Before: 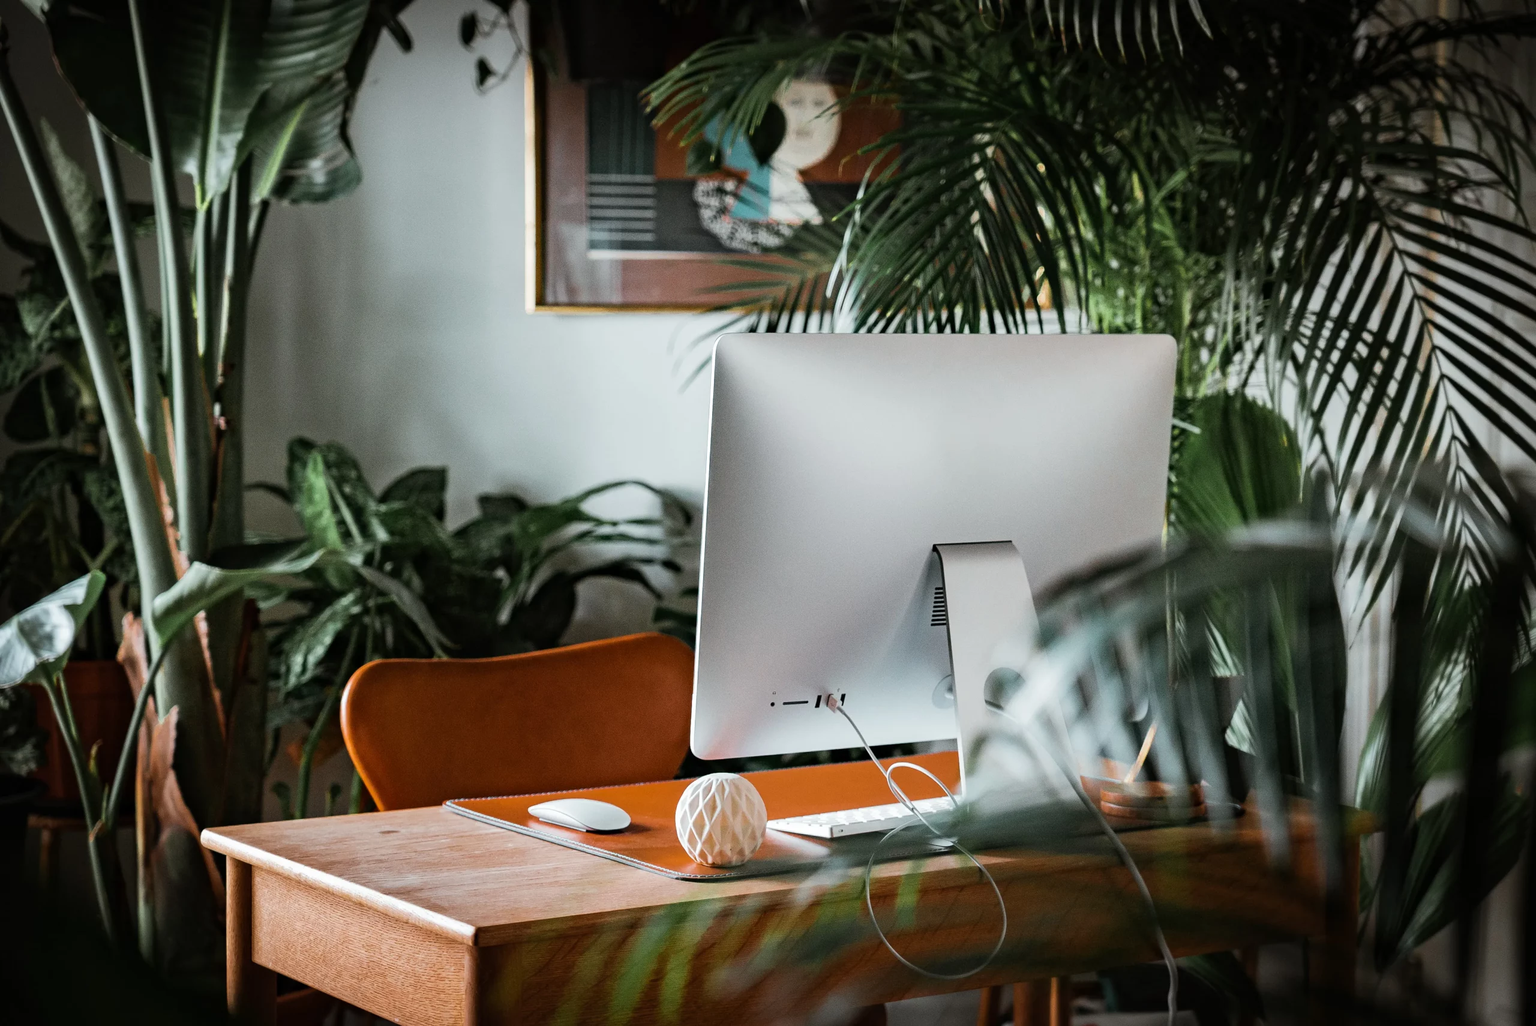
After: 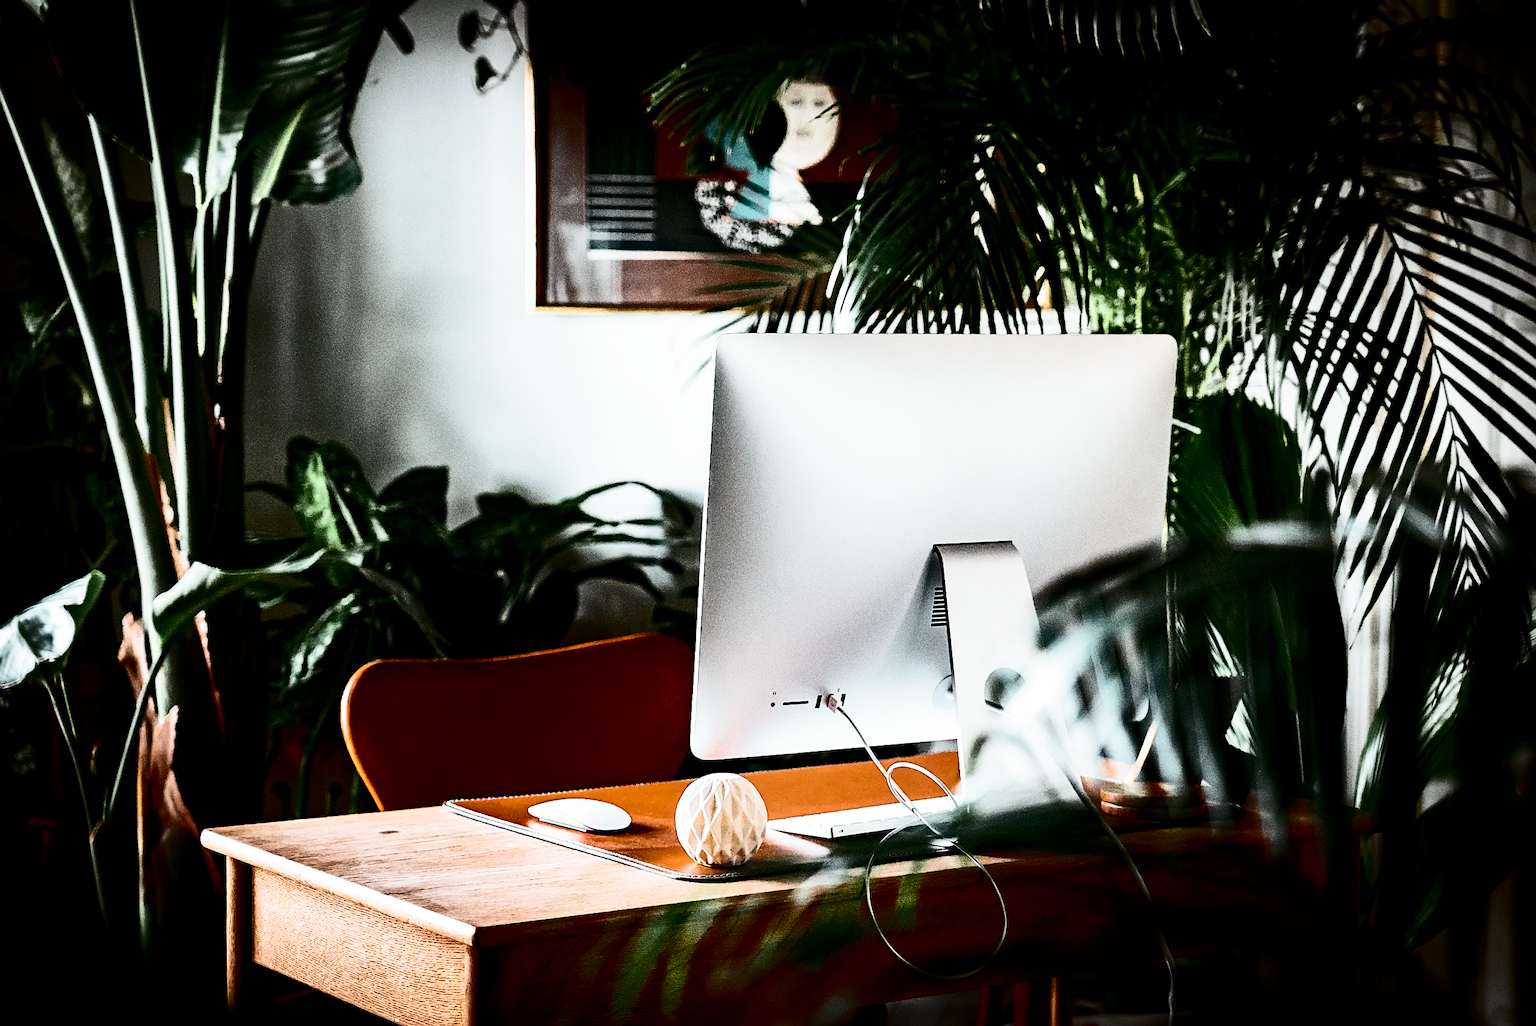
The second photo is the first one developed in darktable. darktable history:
filmic rgb: black relative exposure -8.2 EV, white relative exposure 2.2 EV, threshold 3 EV, hardness 7.11, latitude 75%, contrast 1.325, highlights saturation mix -2%, shadows ↔ highlights balance 30%, preserve chrominance no, color science v5 (2021), contrast in shadows safe, contrast in highlights safe, enable highlight reconstruction true
sharpen: on, module defaults
contrast brightness saturation: contrast 0.5, saturation -0.1
